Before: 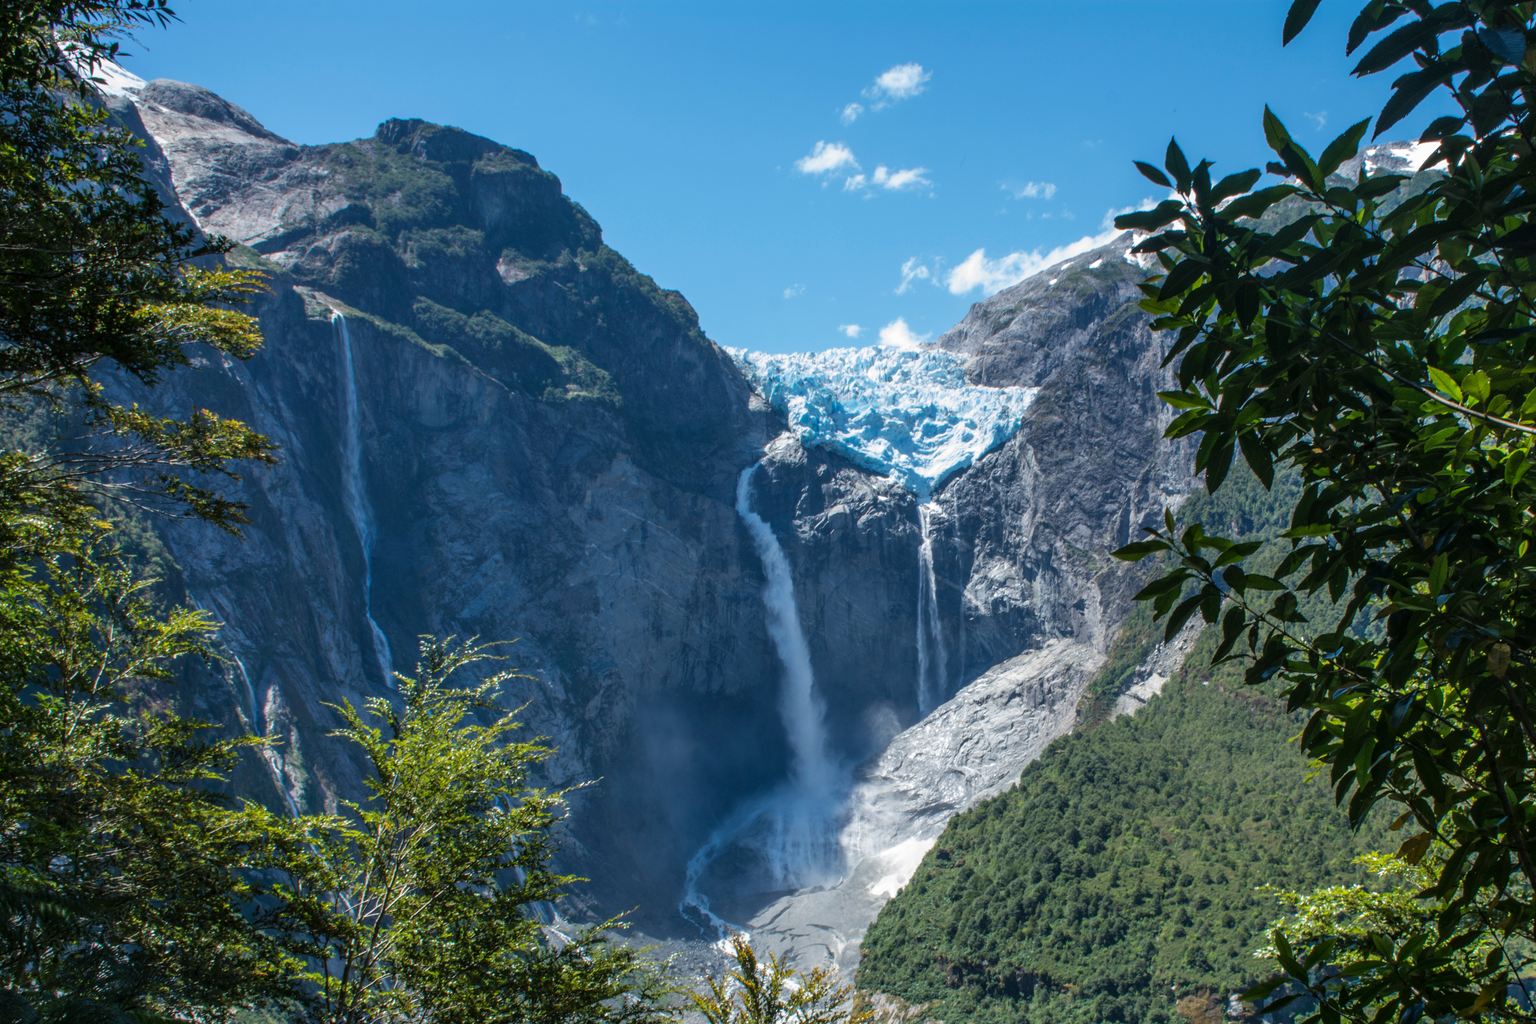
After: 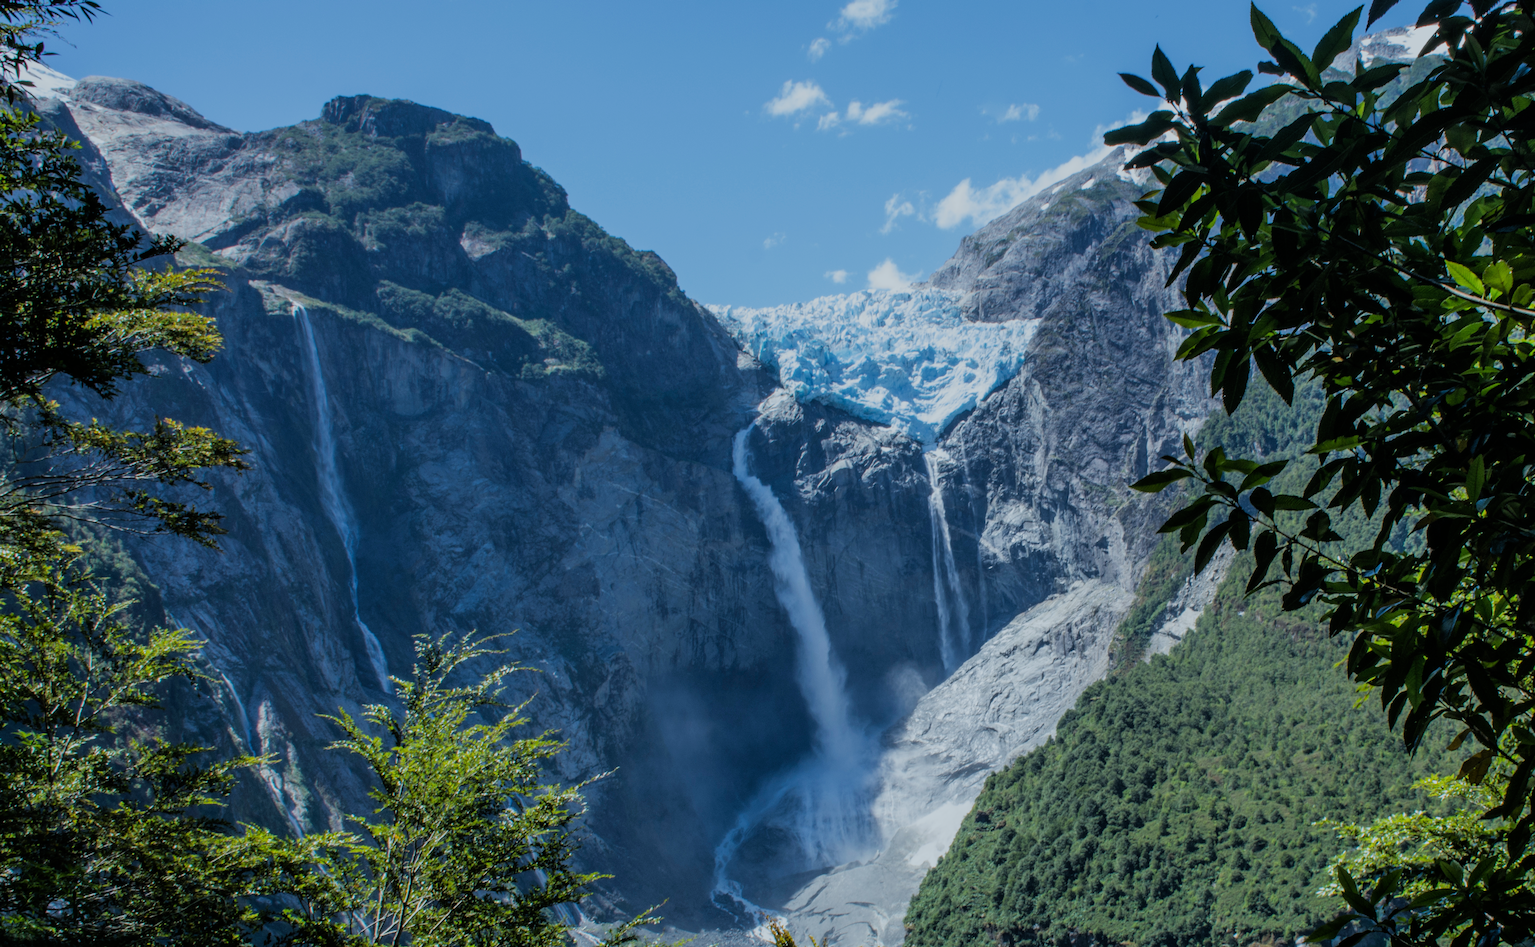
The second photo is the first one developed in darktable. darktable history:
filmic rgb: black relative exposure -7.32 EV, white relative exposure 5.09 EV, hardness 3.2
white balance: red 0.925, blue 1.046
rotate and perspective: rotation -5°, crop left 0.05, crop right 0.952, crop top 0.11, crop bottom 0.89
